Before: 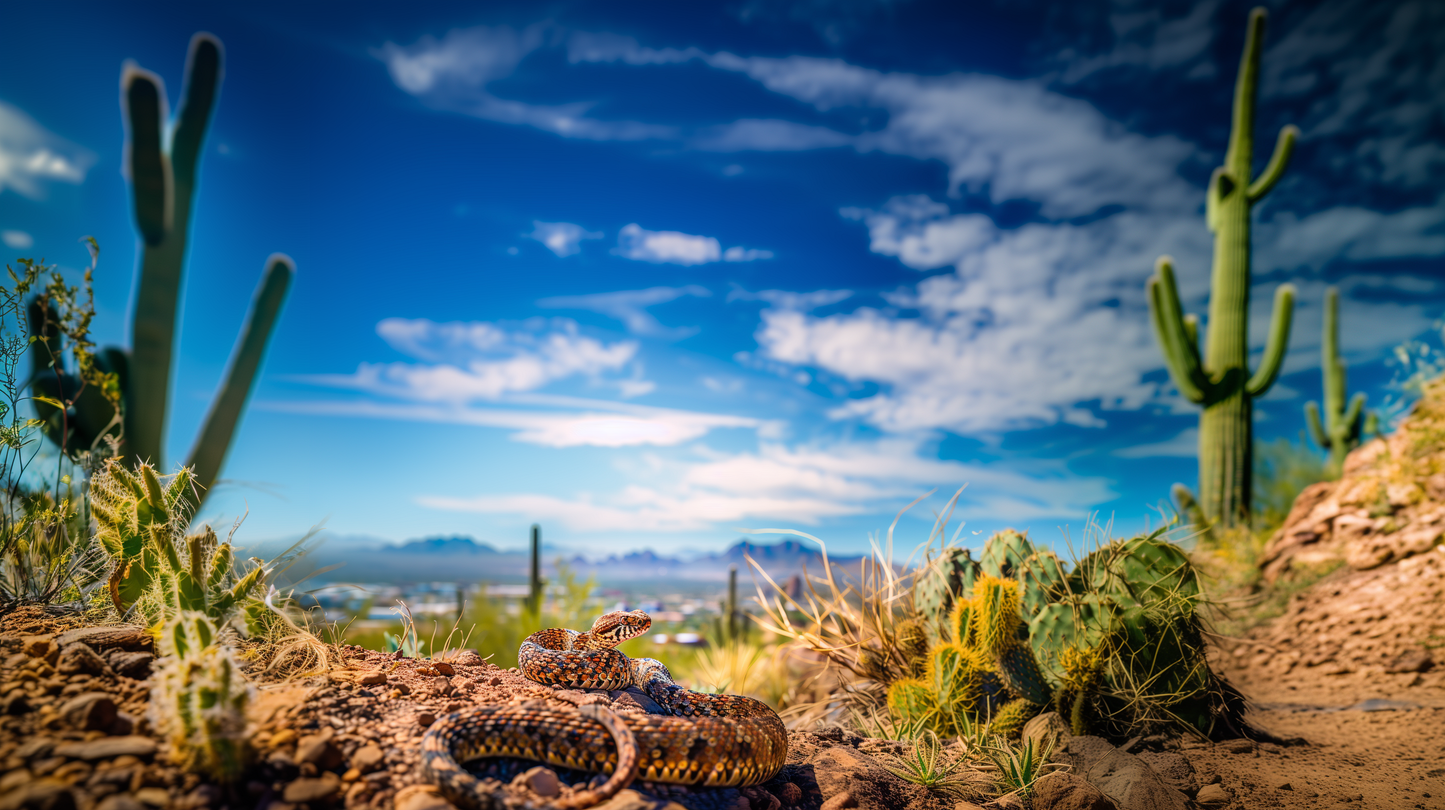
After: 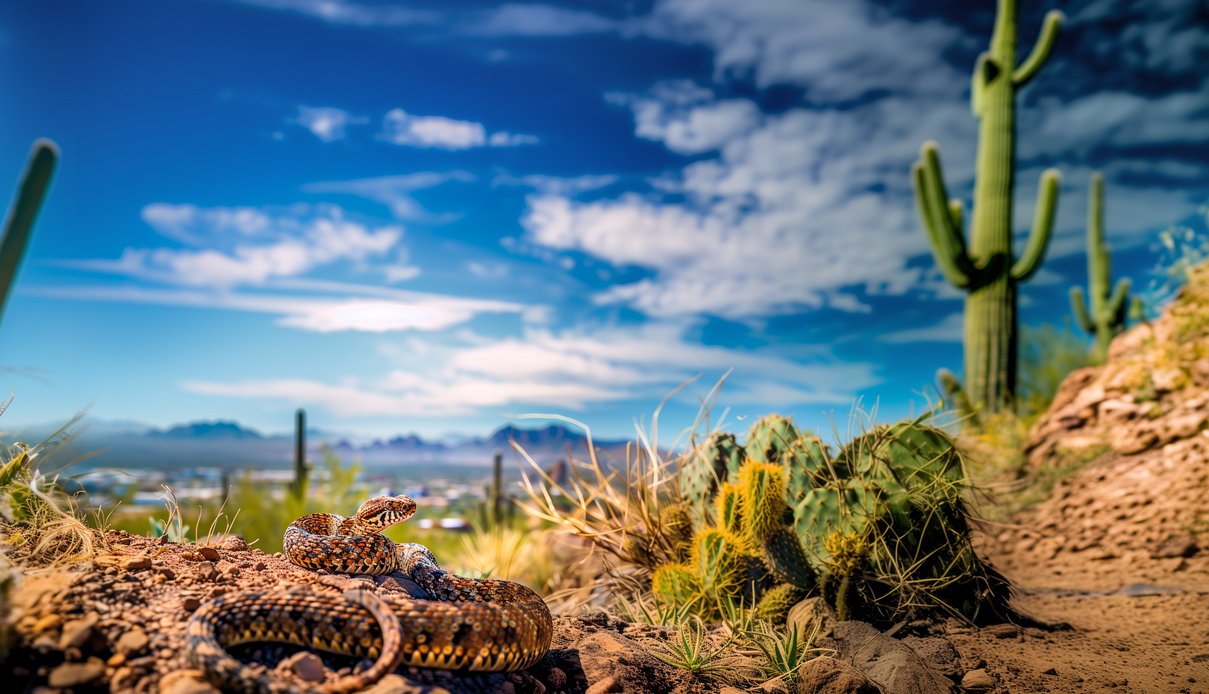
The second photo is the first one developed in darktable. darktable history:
shadows and highlights: radius 100.41, shadows 50.55, highlights -64.36, highlights color adjustment 49.82%, soften with gaussian
crop: left 16.315%, top 14.246%
levels: levels [0.026, 0.507, 0.987]
